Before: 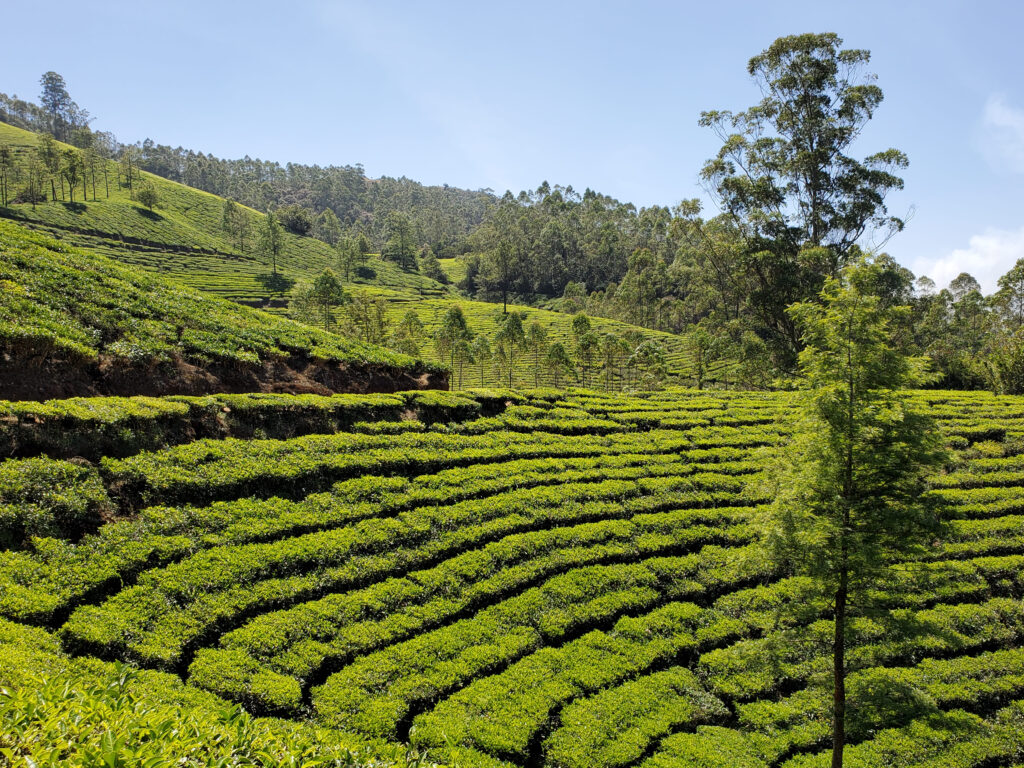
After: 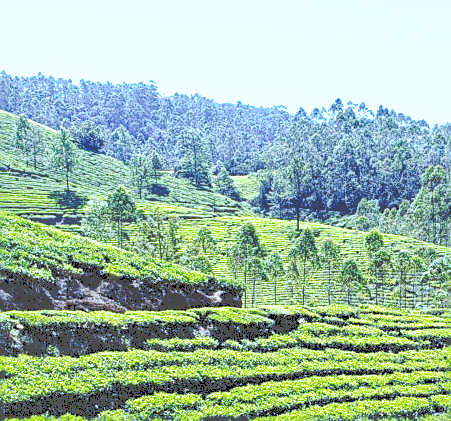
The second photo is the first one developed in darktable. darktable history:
tone curve: curves: ch0 [(0, 0) (0.003, 0.195) (0.011, 0.196) (0.025, 0.196) (0.044, 0.196) (0.069, 0.196) (0.1, 0.196) (0.136, 0.197) (0.177, 0.207) (0.224, 0.224) (0.277, 0.268) (0.335, 0.336) (0.399, 0.424) (0.468, 0.533) (0.543, 0.632) (0.623, 0.715) (0.709, 0.789) (0.801, 0.85) (0.898, 0.906) (1, 1)], preserve colors none
shadows and highlights: on, module defaults
white balance: red 0.766, blue 1.537
exposure: black level correction 0, exposure 1.2 EV, compensate highlight preservation false
sharpen: on, module defaults
global tonemap: drago (1, 100), detail 1
crop: left 20.248%, top 10.86%, right 35.675%, bottom 34.321%
local contrast: detail 130%
